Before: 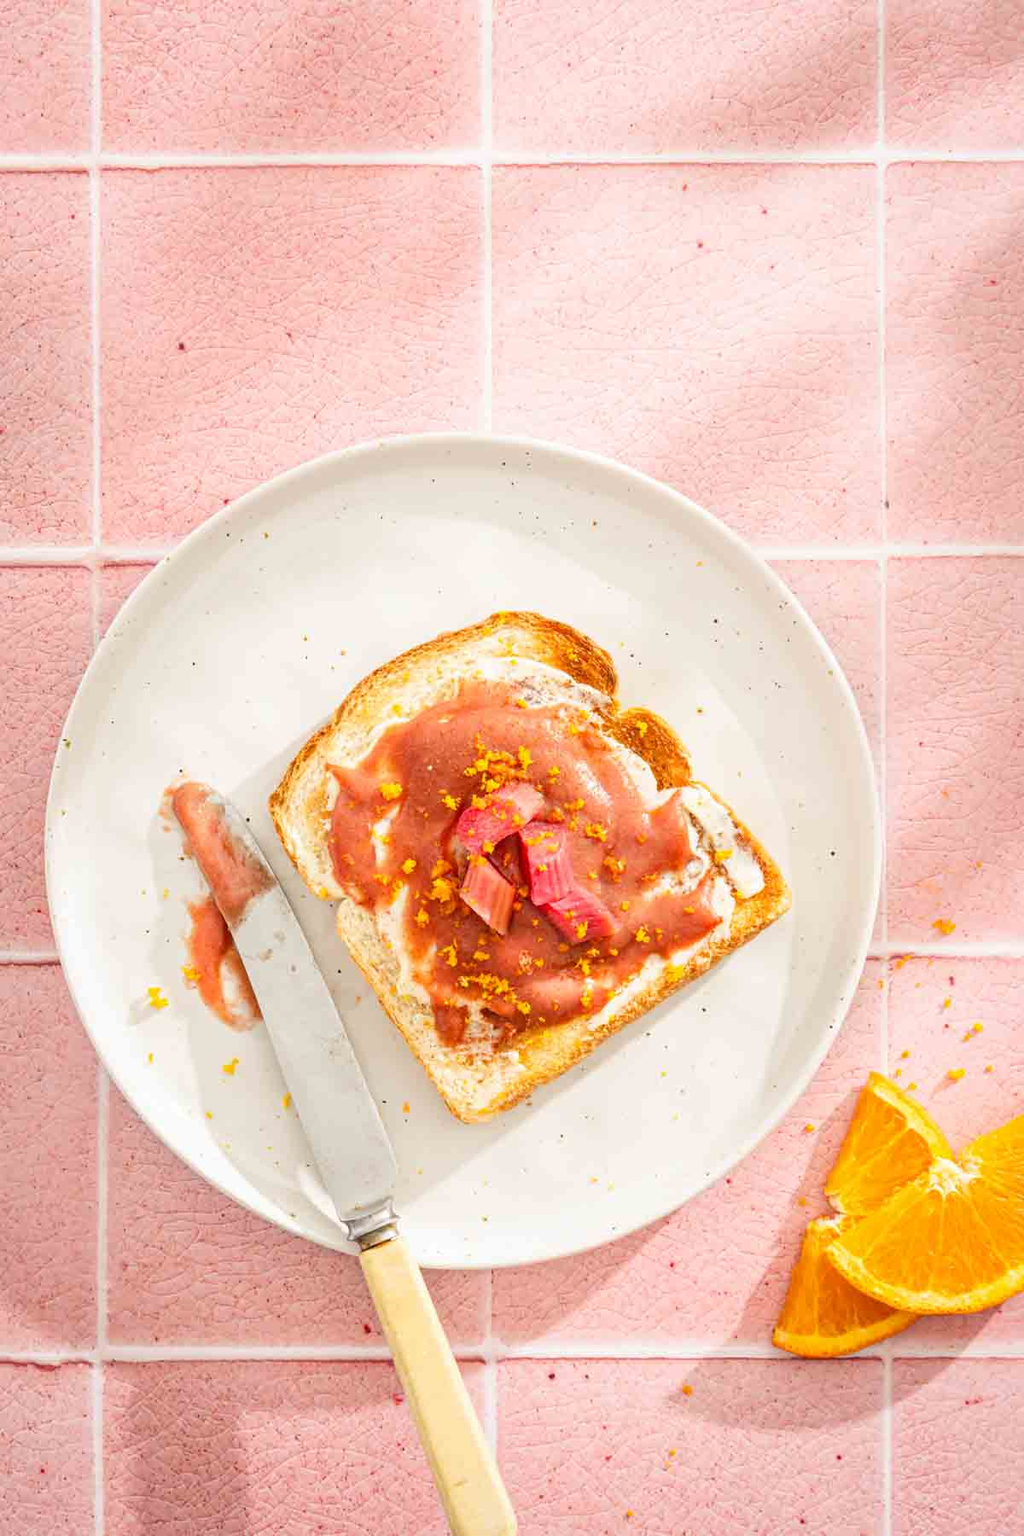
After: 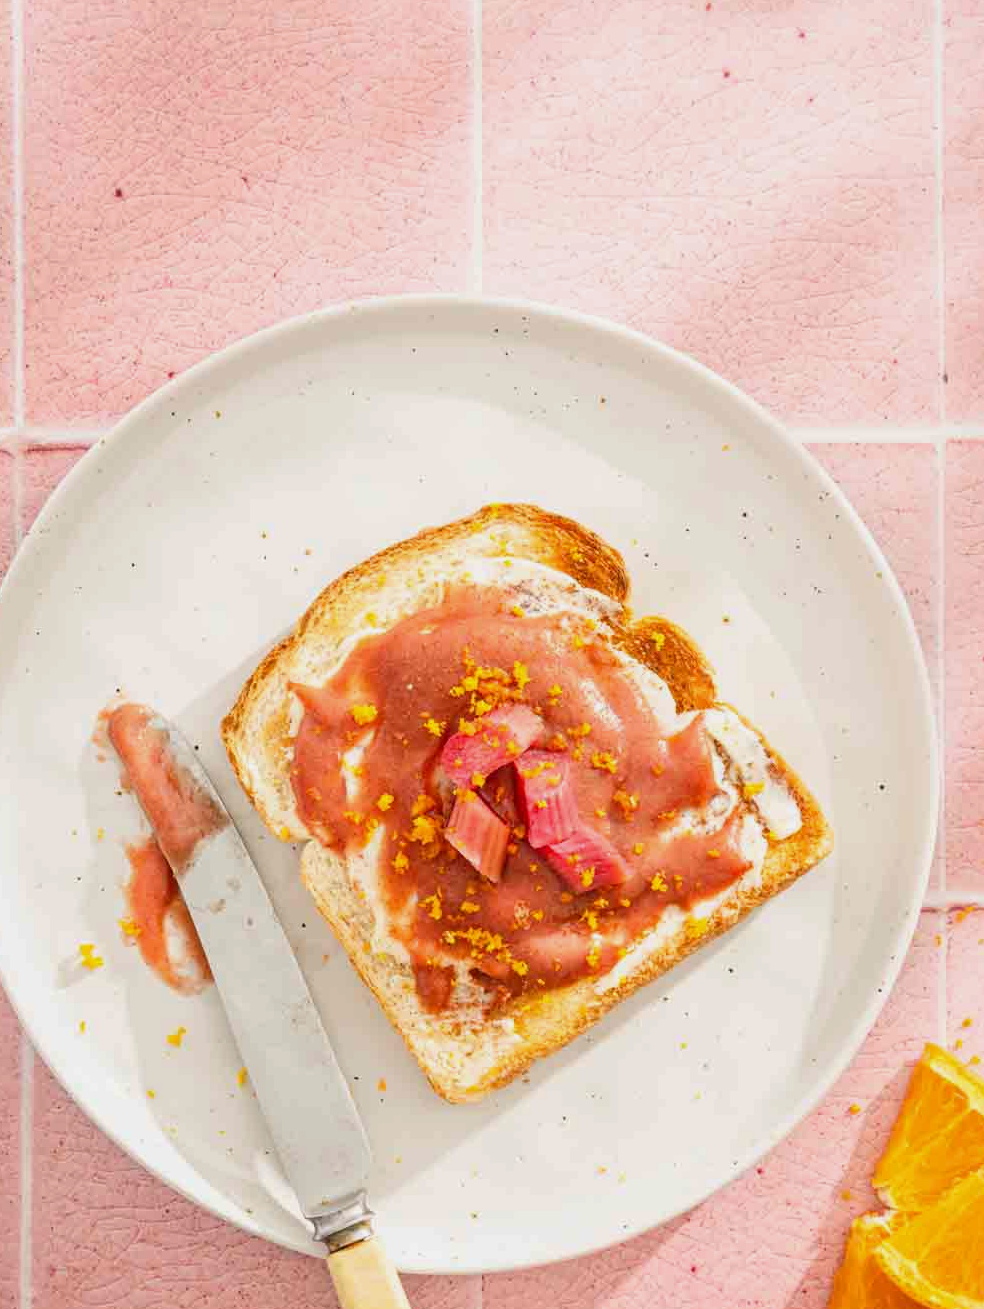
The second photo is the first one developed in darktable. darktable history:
exposure: exposure -0.177 EV, compensate highlight preservation false
crop: left 7.856%, top 11.836%, right 10.12%, bottom 15.387%
